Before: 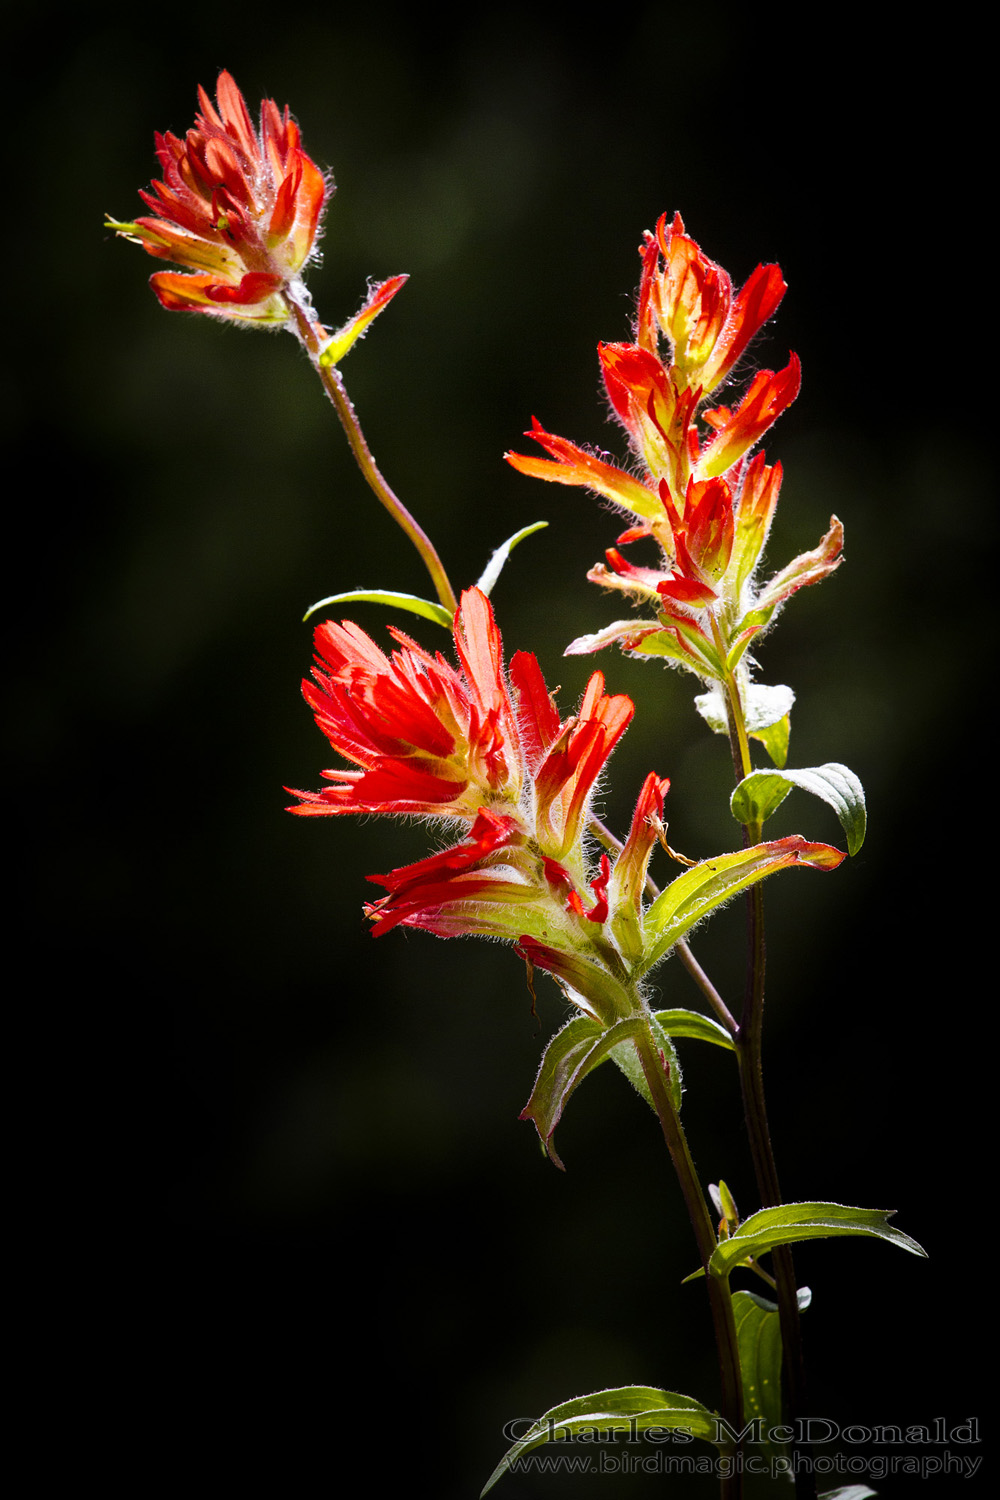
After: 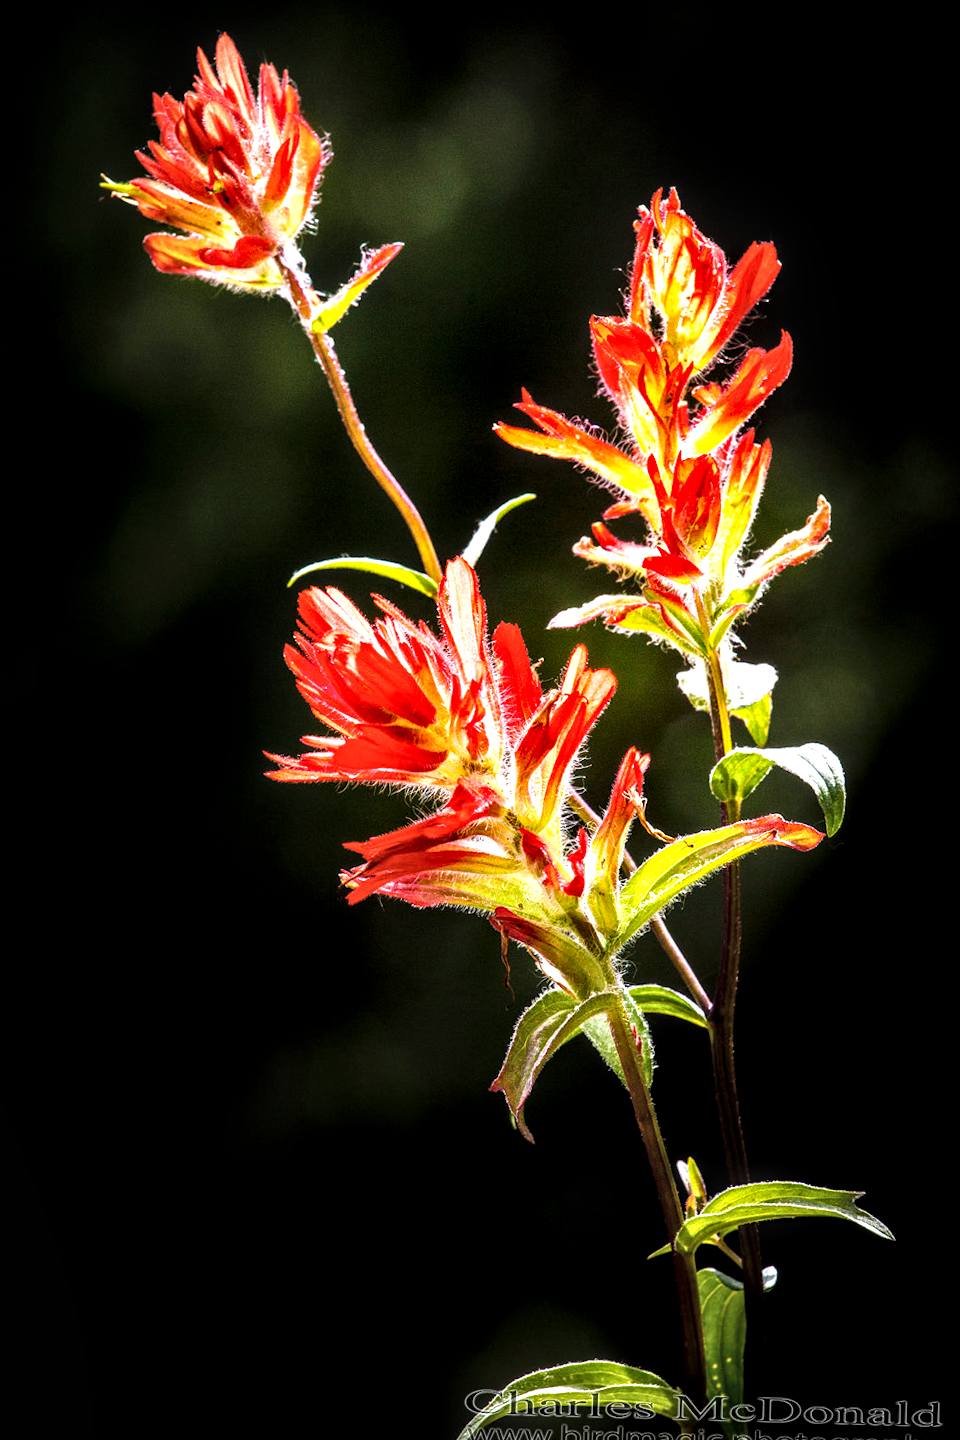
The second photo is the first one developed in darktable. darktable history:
crop and rotate: angle -1.6°
exposure: black level correction 0, exposure 0.595 EV, compensate highlight preservation false
local contrast: highlights 64%, shadows 53%, detail 169%, midtone range 0.518
